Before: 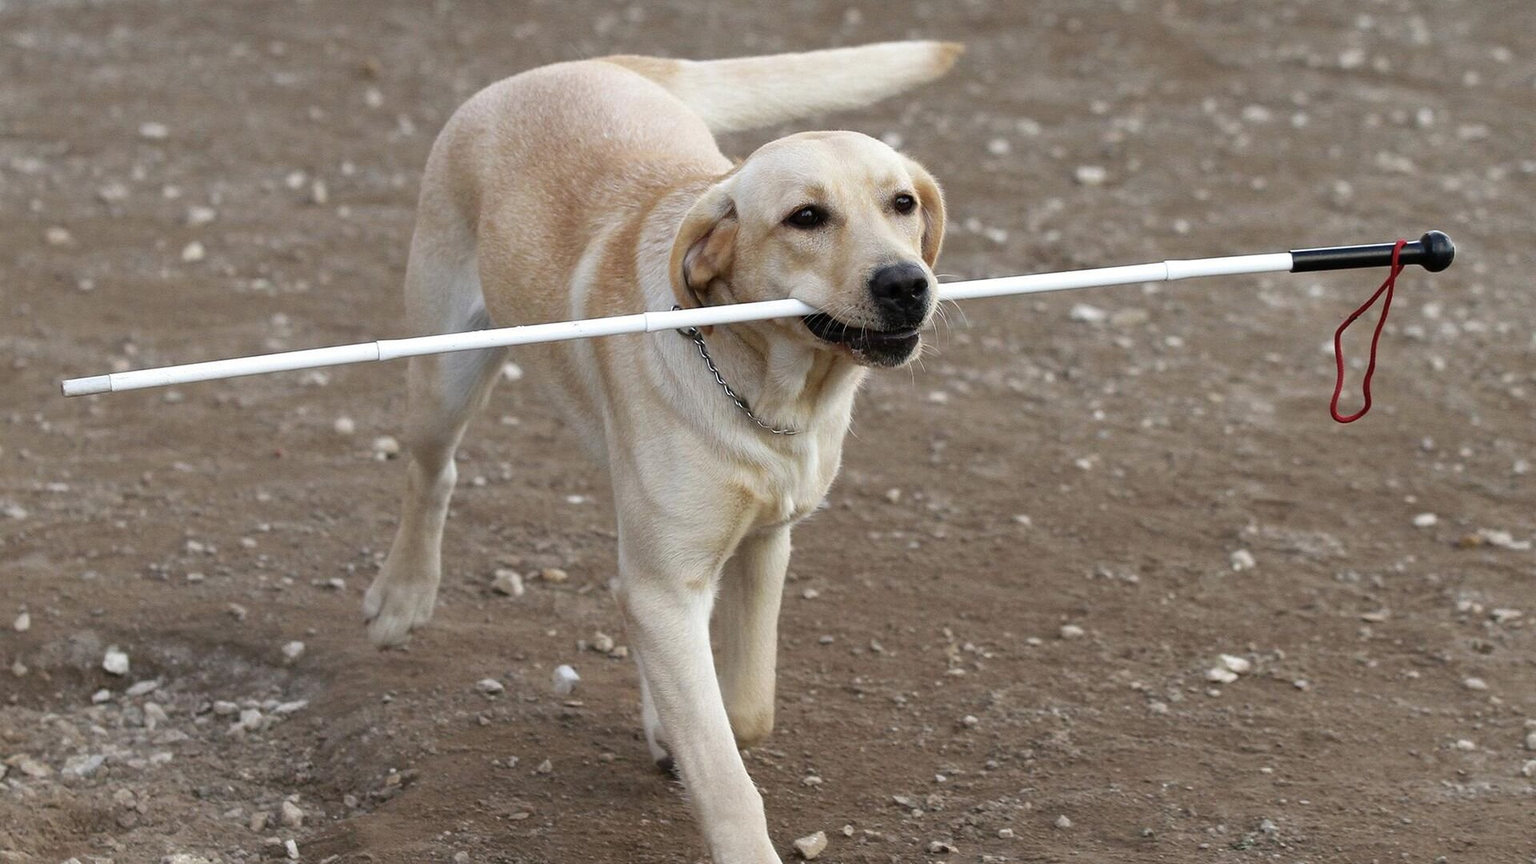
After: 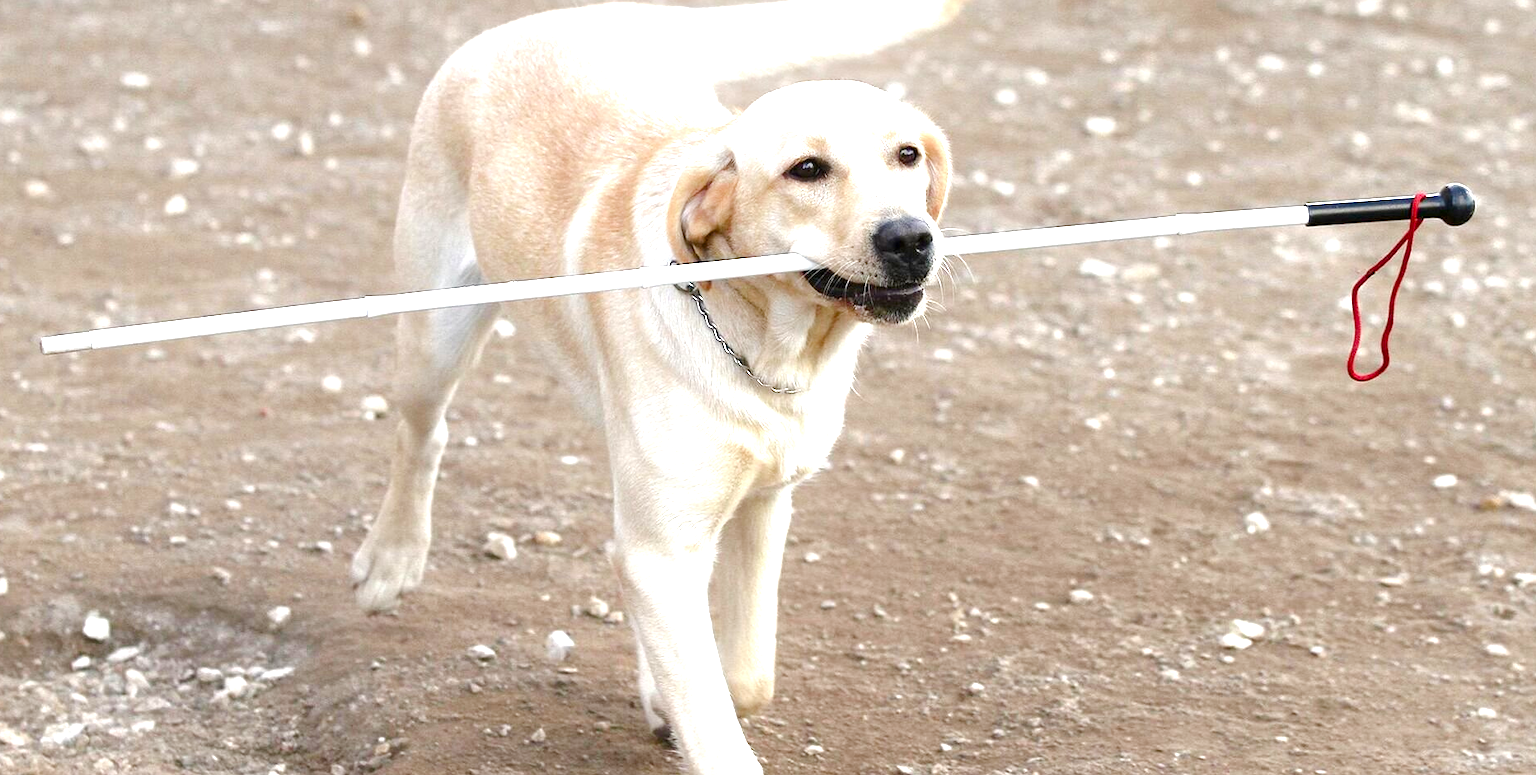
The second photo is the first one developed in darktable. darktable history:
color balance rgb: perceptual saturation grading › global saturation 20%, perceptual saturation grading › highlights -50%, perceptual saturation grading › shadows 30%, perceptual brilliance grading › global brilliance 10%, perceptual brilliance grading › shadows 15%
contrast brightness saturation: contrast 0.03, brightness -0.04
shadows and highlights: radius 93.07, shadows -14.46, white point adjustment 0.23, highlights 31.48, compress 48.23%, highlights color adjustment 52.79%, soften with gaussian
crop: left 1.507%, top 6.147%, right 1.379%, bottom 6.637%
exposure: exposure 1 EV, compensate highlight preservation false
